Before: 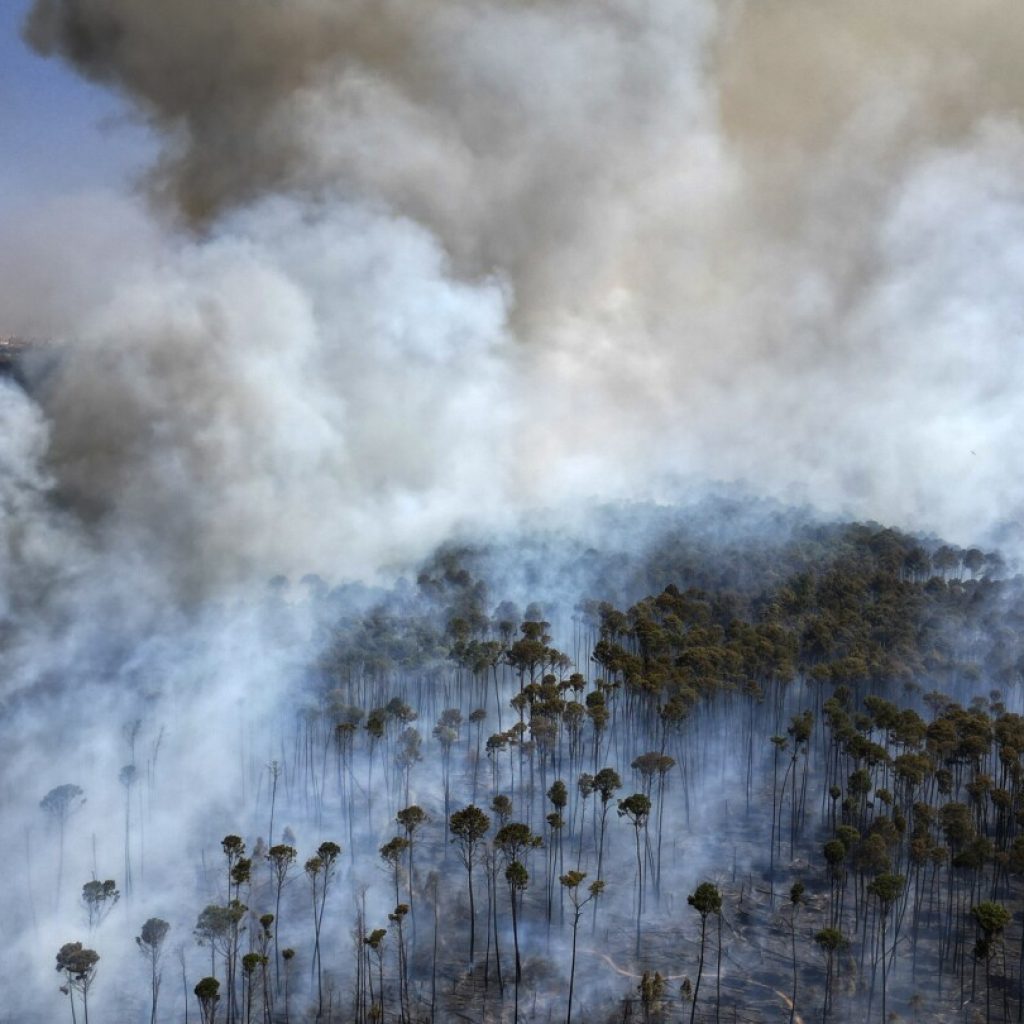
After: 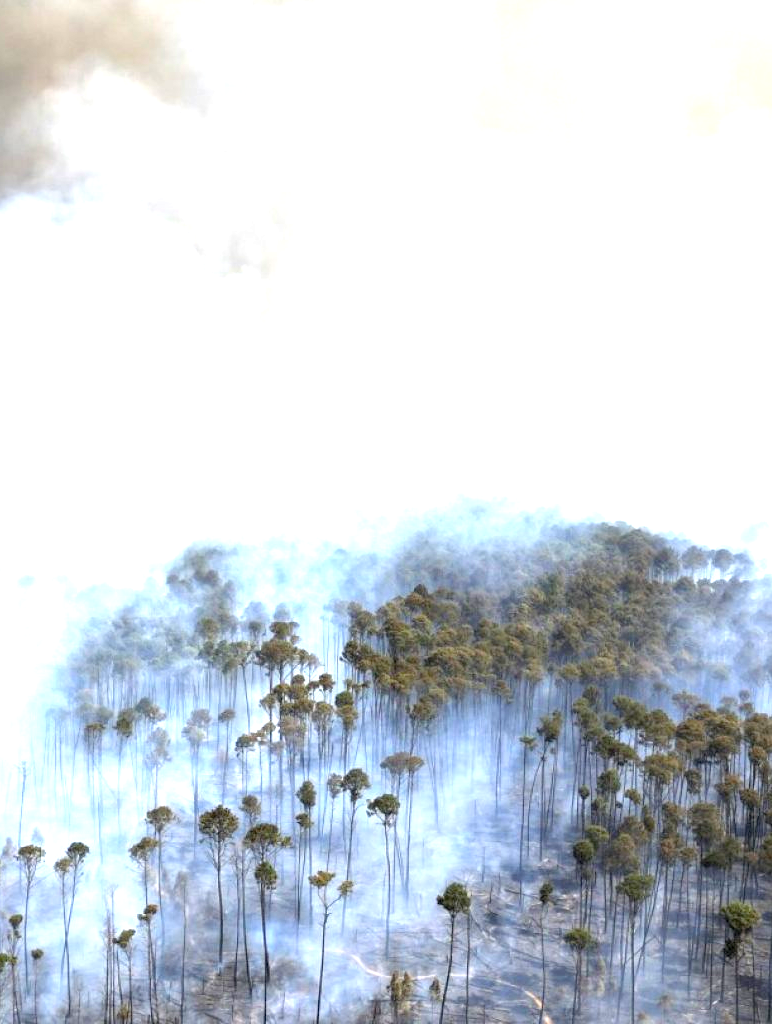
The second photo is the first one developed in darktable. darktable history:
crop and rotate: left 24.575%
exposure: black level correction 0.001, exposure 1.838 EV, compensate highlight preservation false
contrast brightness saturation: brightness 0.129
